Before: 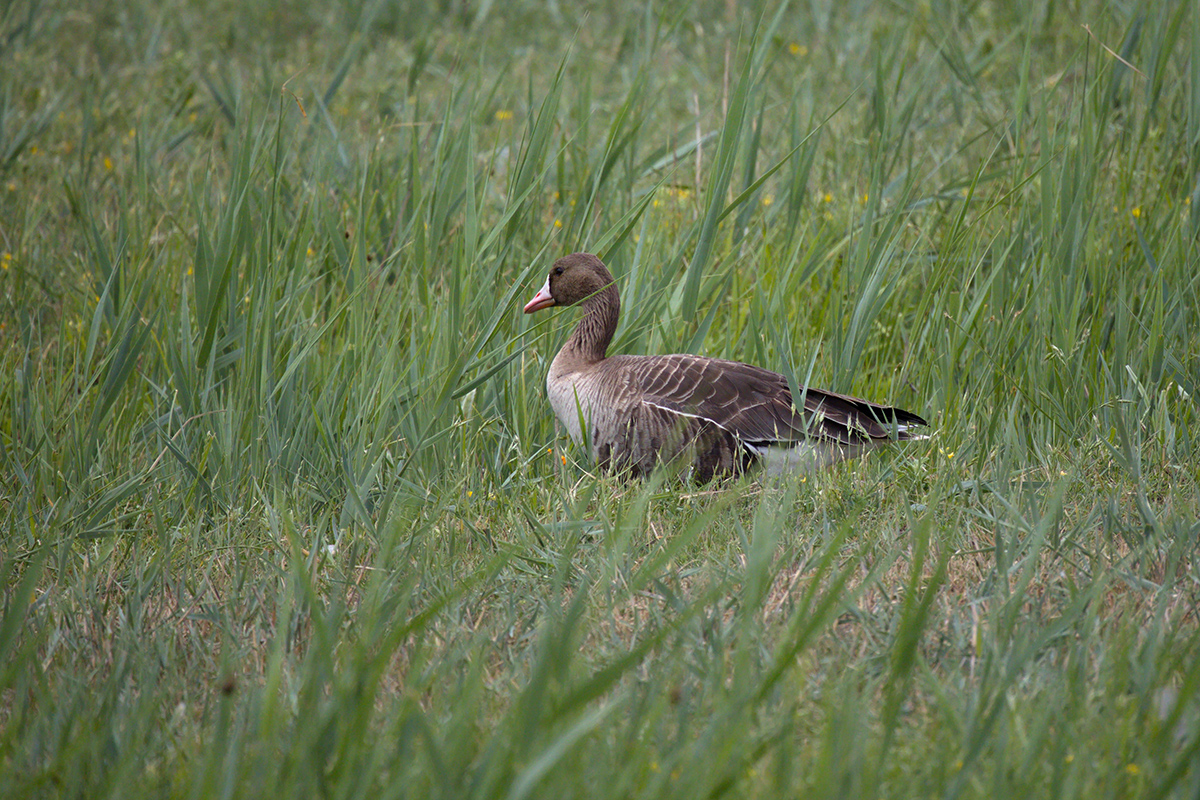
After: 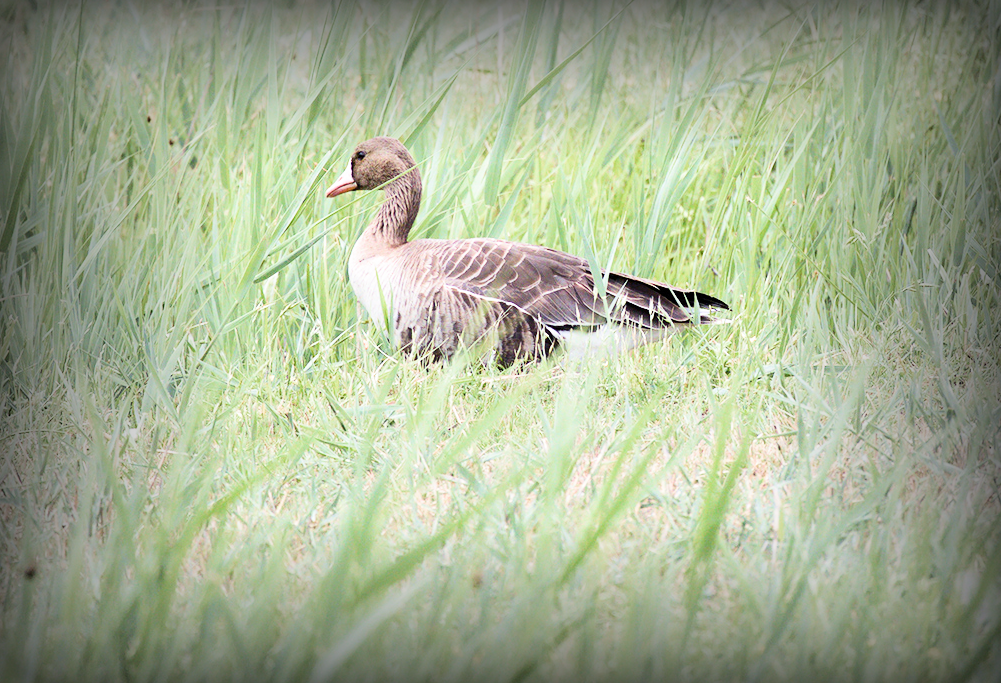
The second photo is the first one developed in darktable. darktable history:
exposure: exposure 2.224 EV, compensate highlight preservation false
crop: left 16.54%, top 14.527%
vignetting: fall-off start 53.16%, brightness -0.882, automatic ratio true, width/height ratio 1.317, shape 0.214
filmic rgb: black relative exposure -7.65 EV, white relative exposure 4.56 EV, hardness 3.61, color science v4 (2020)
contrast brightness saturation: contrast 0.222
